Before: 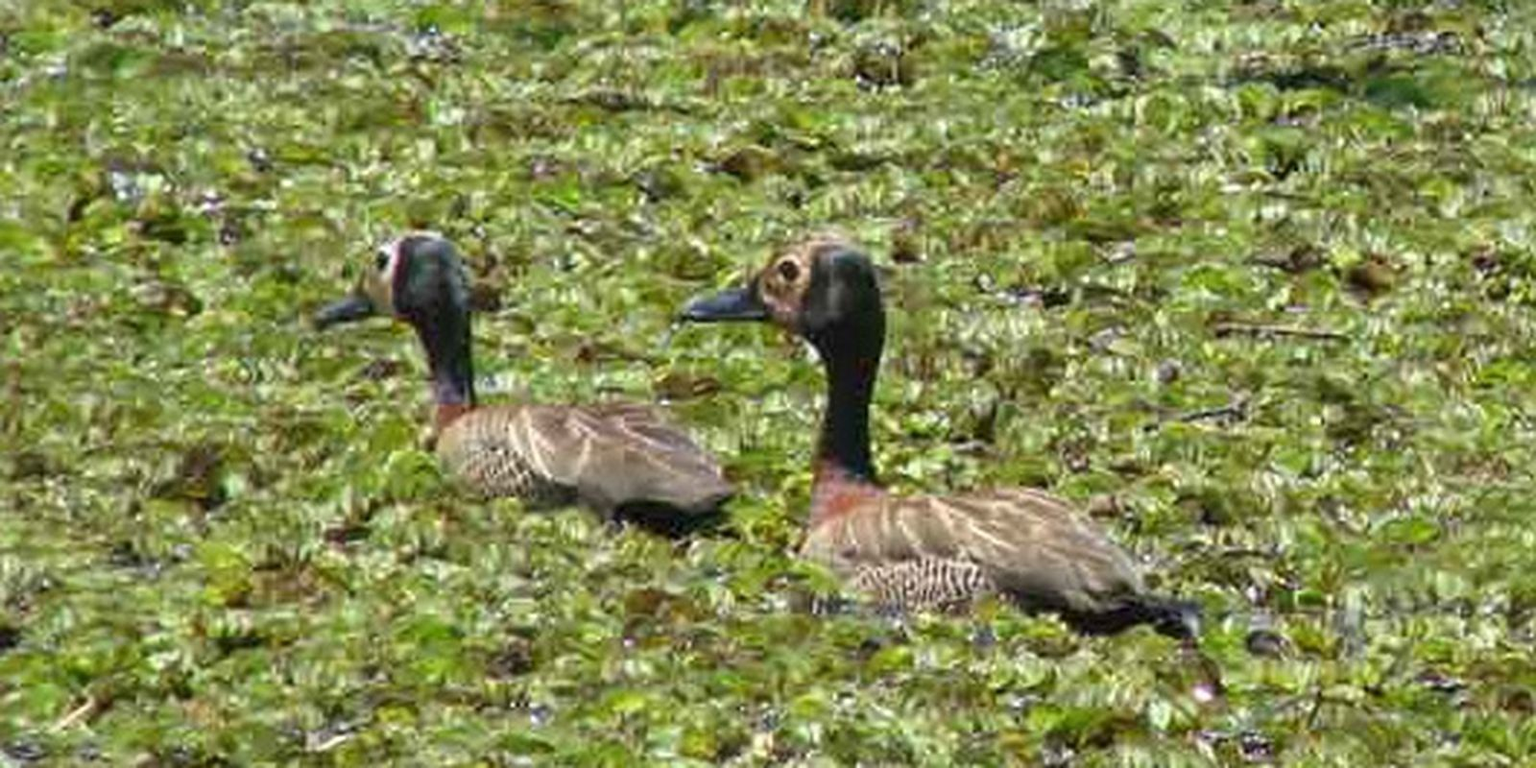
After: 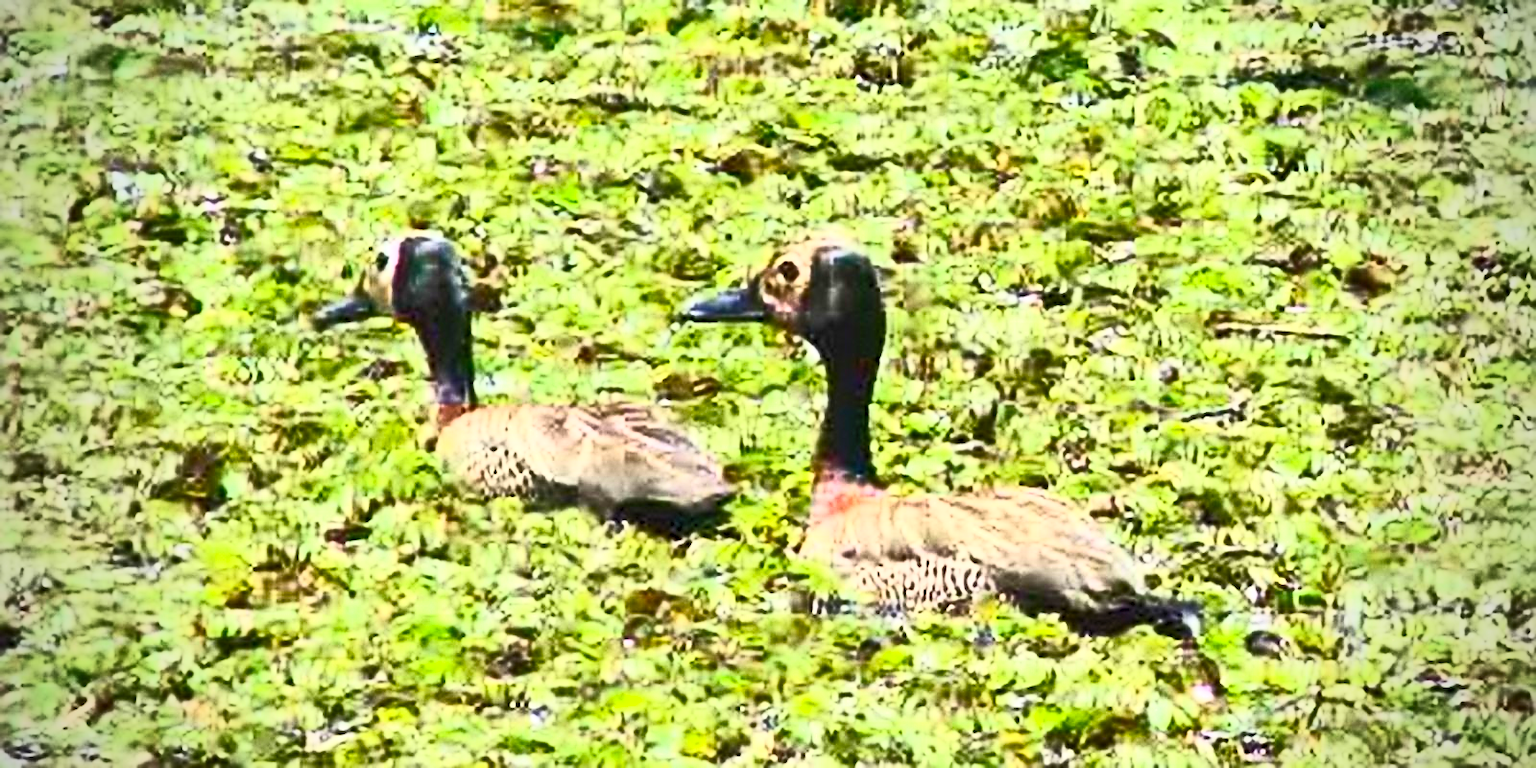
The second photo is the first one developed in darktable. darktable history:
sharpen: on, module defaults
vignetting: fall-off start 71.64%
contrast brightness saturation: contrast 0.829, brightness 0.607, saturation 0.605
